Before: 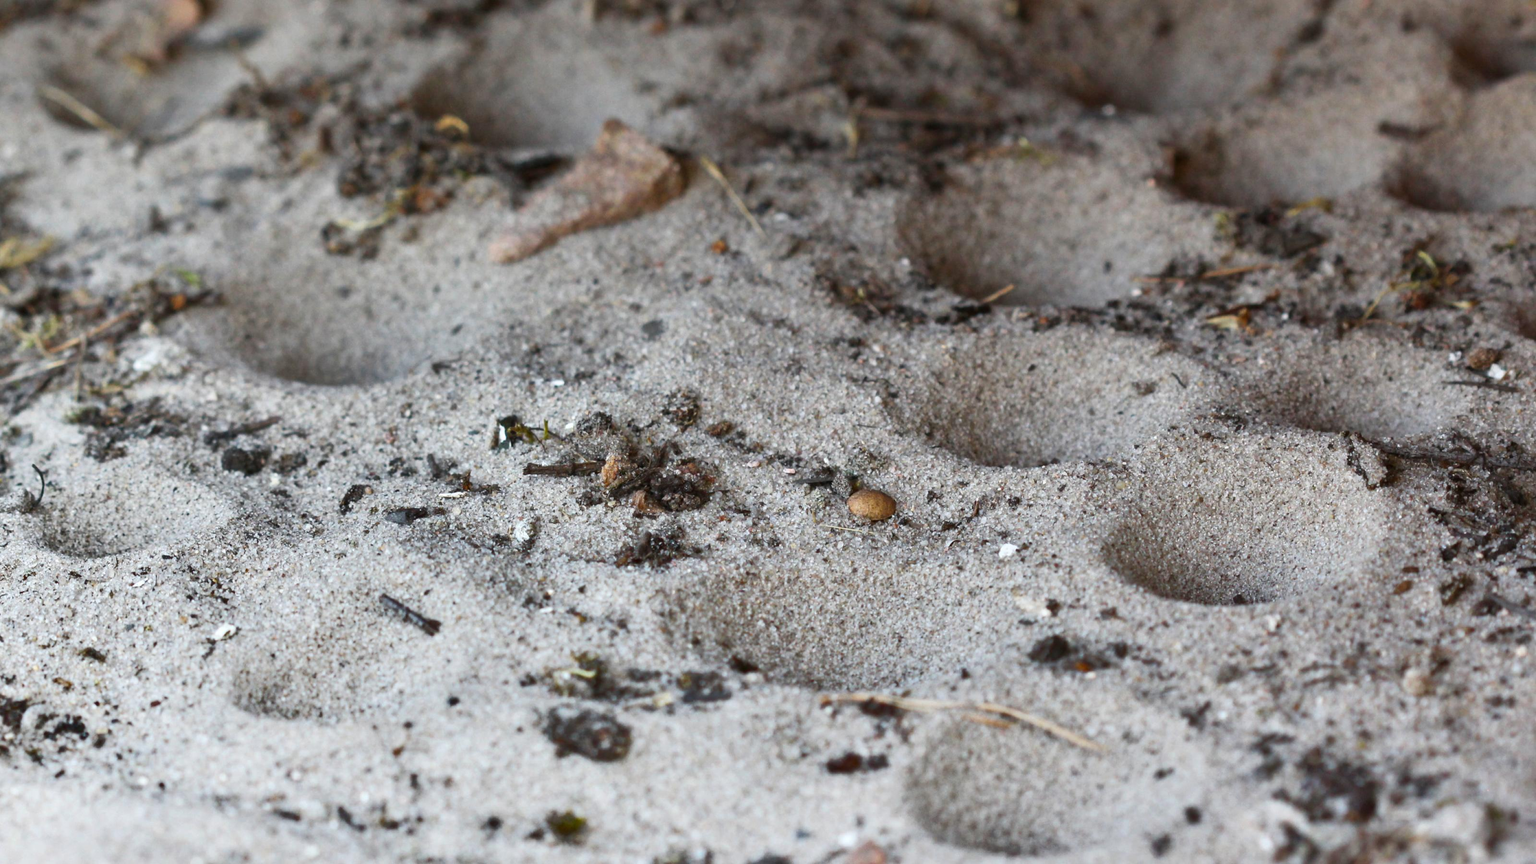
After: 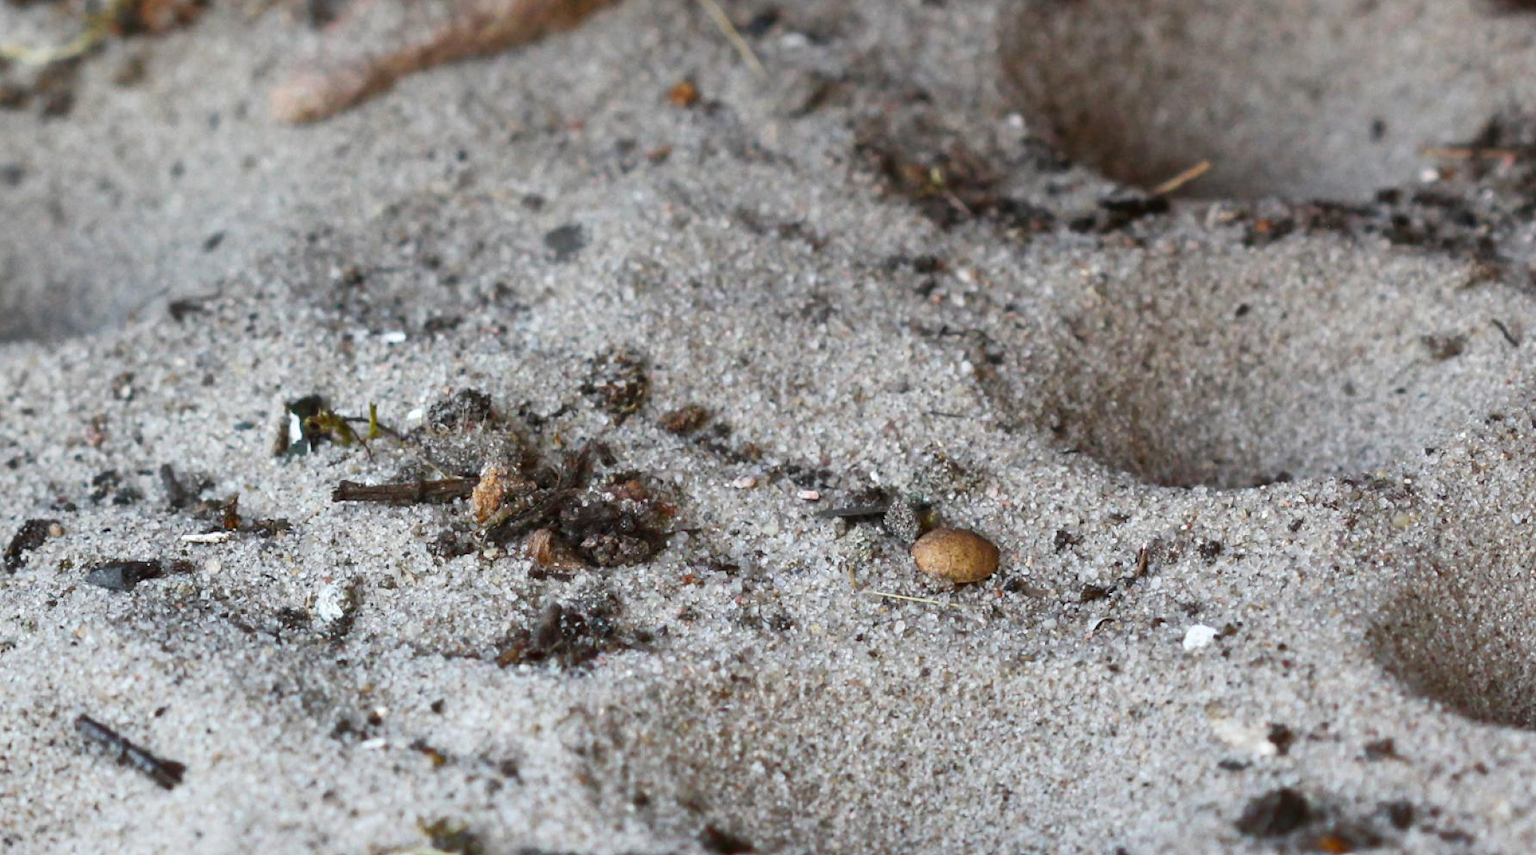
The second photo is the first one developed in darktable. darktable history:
crop and rotate: left 21.991%, top 22.509%, right 22.078%, bottom 22.105%
